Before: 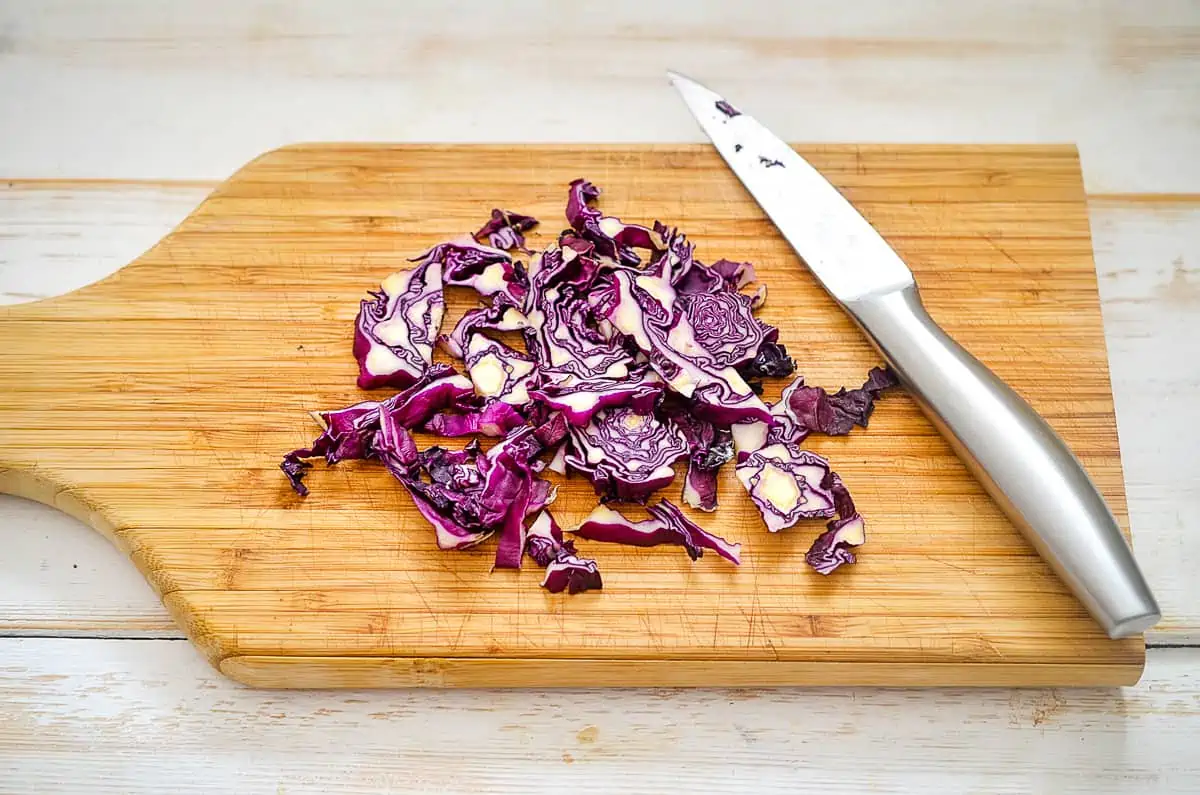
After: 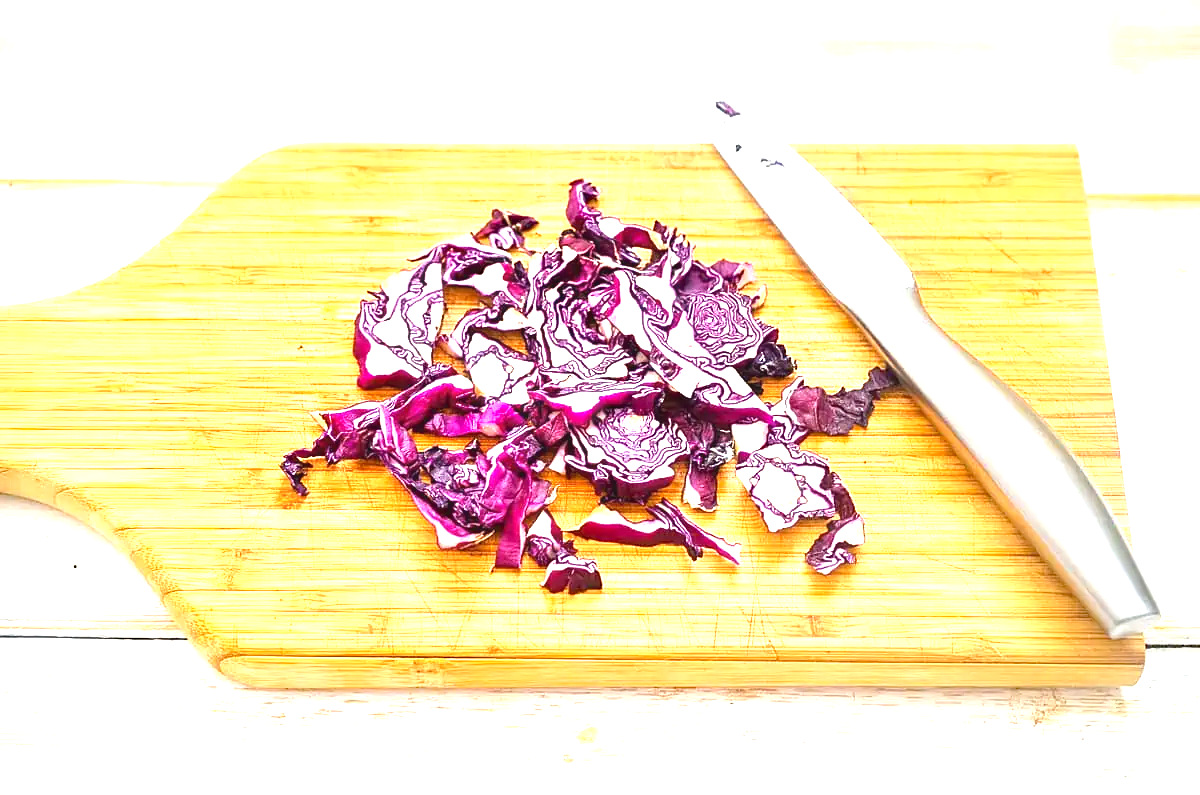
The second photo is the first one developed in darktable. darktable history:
exposure: black level correction 0, exposure 1.45 EV, compensate exposure bias true, compensate highlight preservation false
haze removal: compatibility mode true, adaptive false
contrast equalizer: octaves 7, y [[0.6 ×6], [0.55 ×6], [0 ×6], [0 ×6], [0 ×6]], mix -0.36
